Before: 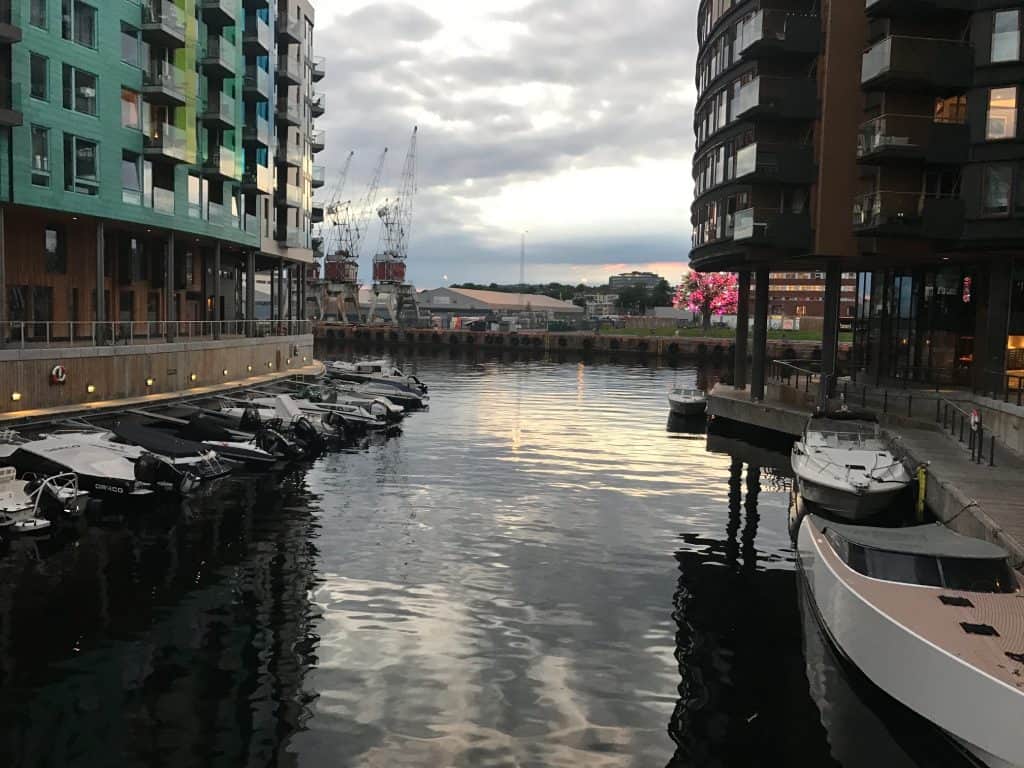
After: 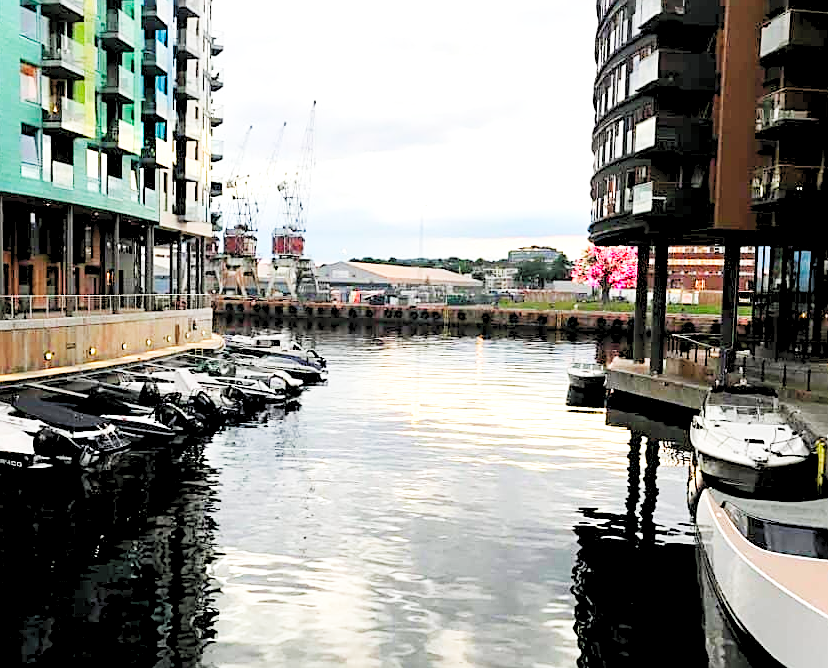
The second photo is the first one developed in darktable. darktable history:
base curve: curves: ch0 [(0, 0.003) (0.001, 0.002) (0.006, 0.004) (0.02, 0.022) (0.048, 0.086) (0.094, 0.234) (0.162, 0.431) (0.258, 0.629) (0.385, 0.8) (0.548, 0.918) (0.751, 0.988) (1, 1)], preserve colors none
levels: levels [0.072, 0.414, 0.976]
crop: left 9.929%, top 3.475%, right 9.188%, bottom 9.529%
sharpen: on, module defaults
